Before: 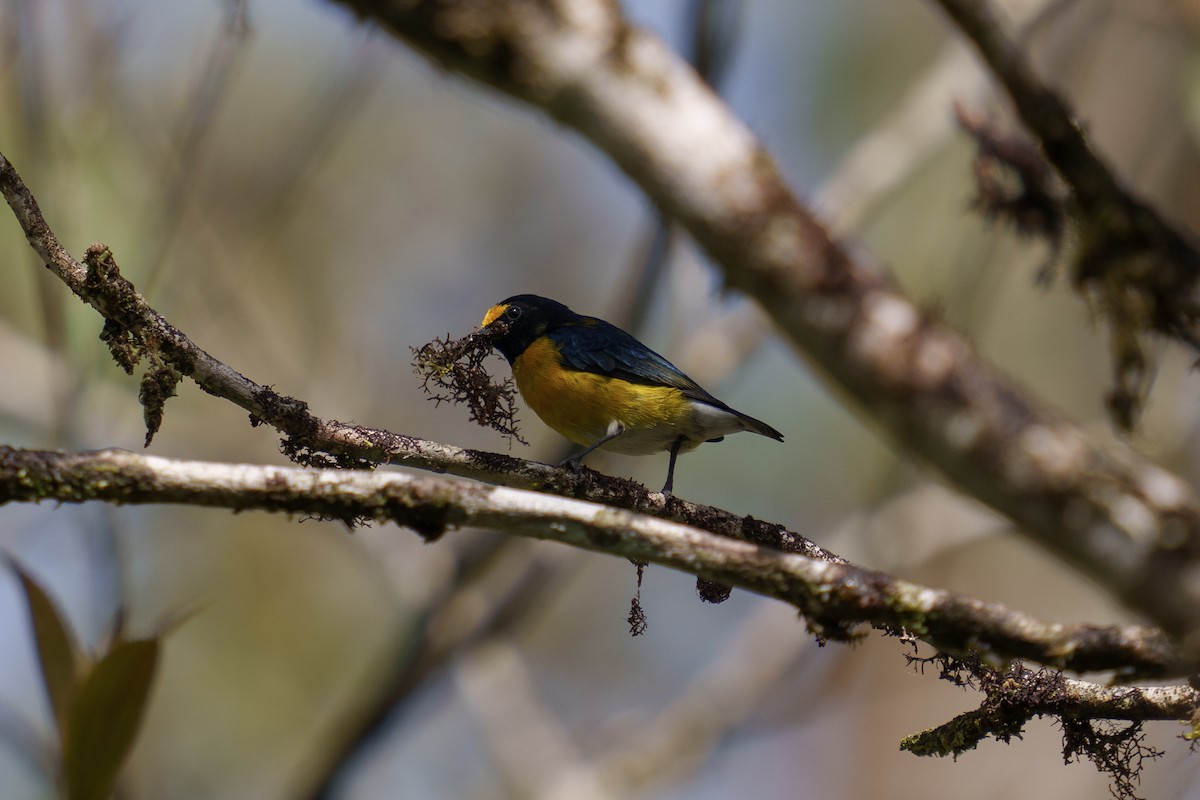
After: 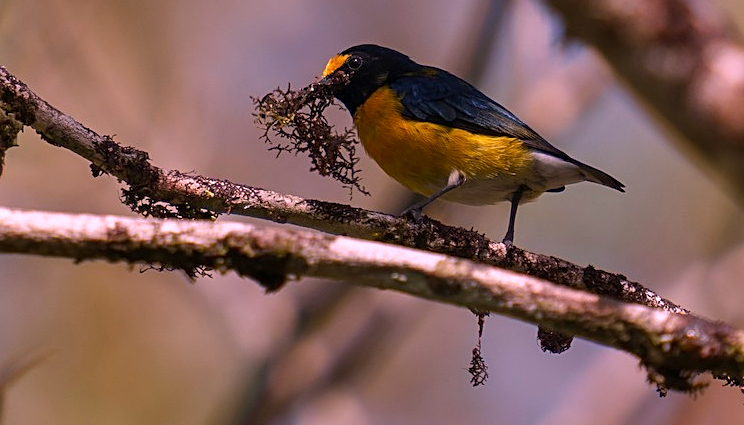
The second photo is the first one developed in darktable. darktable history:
white balance: red 1.188, blue 1.11
crop: left 13.312%, top 31.28%, right 24.627%, bottom 15.582%
sharpen: on, module defaults
